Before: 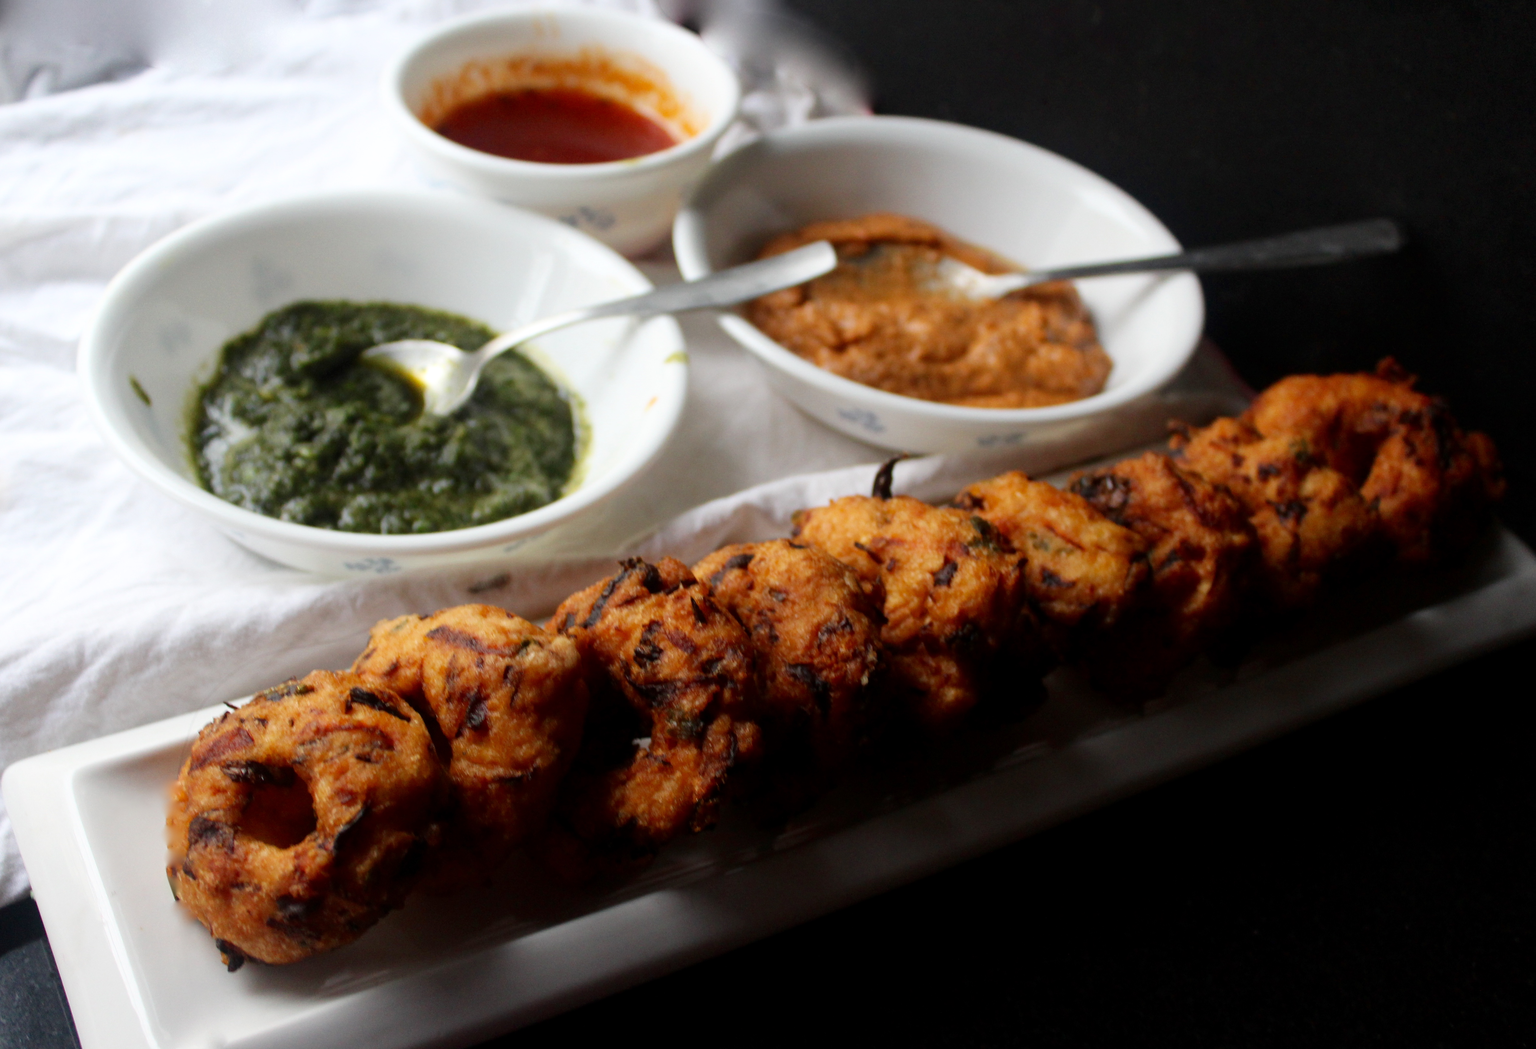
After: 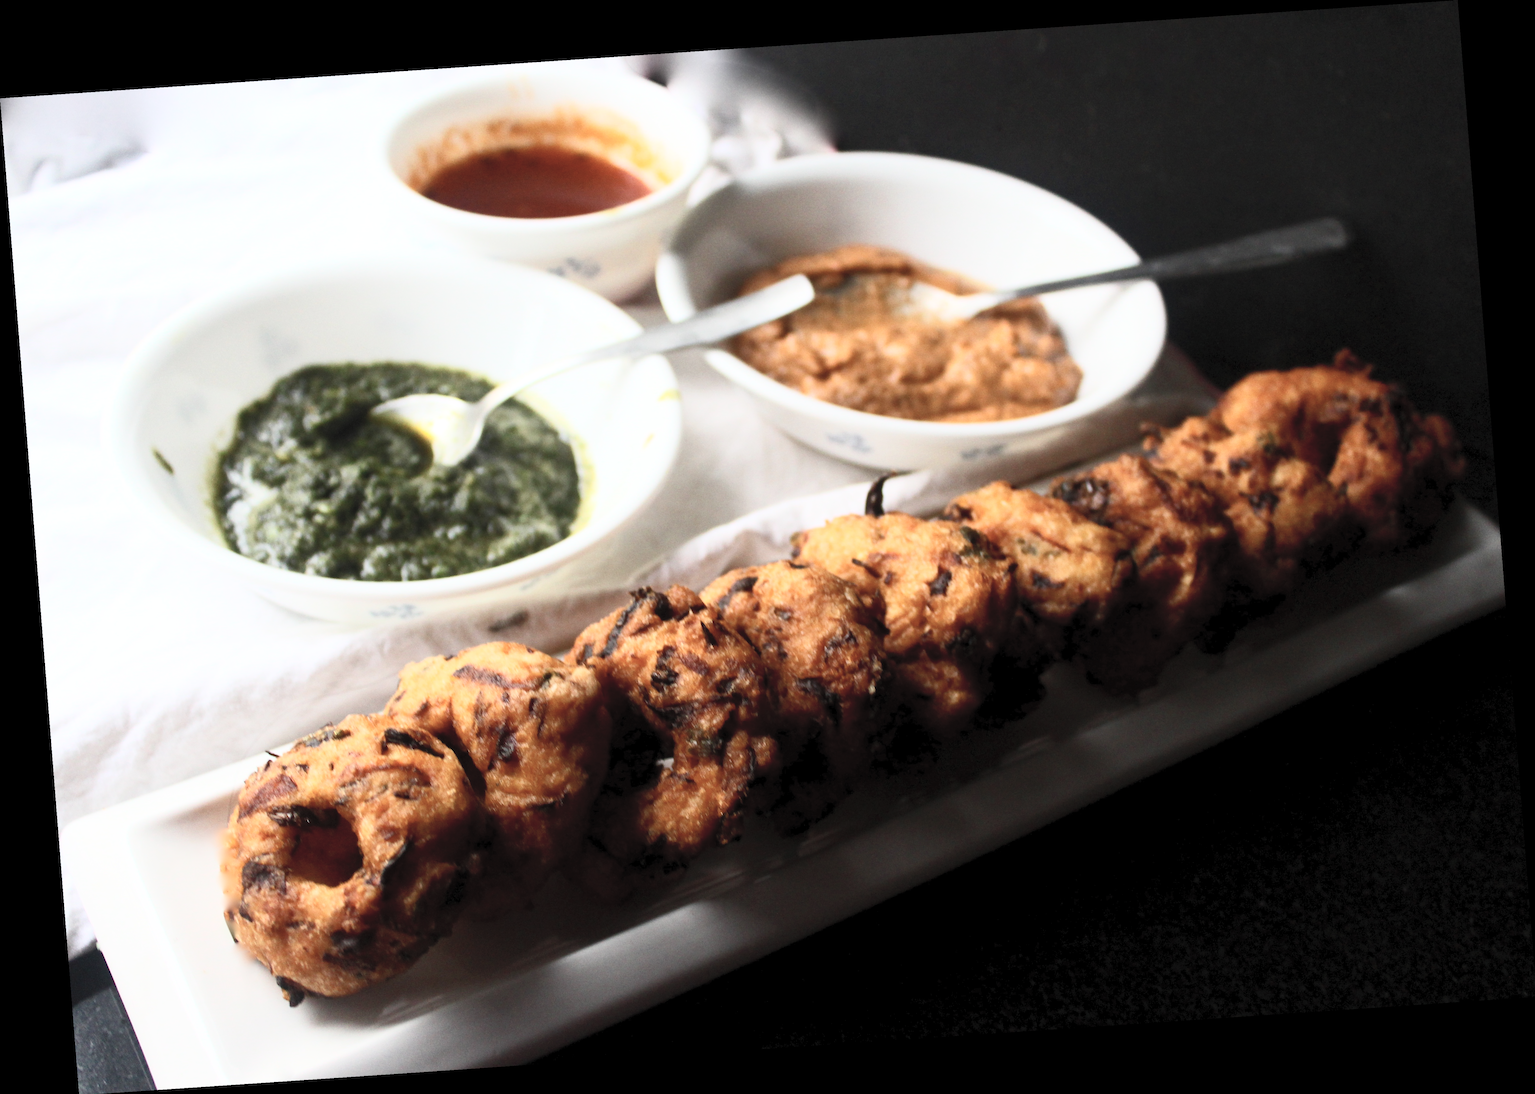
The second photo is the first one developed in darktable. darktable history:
rotate and perspective: rotation -4.2°, shear 0.006, automatic cropping off
contrast brightness saturation: contrast 0.43, brightness 0.56, saturation -0.19
